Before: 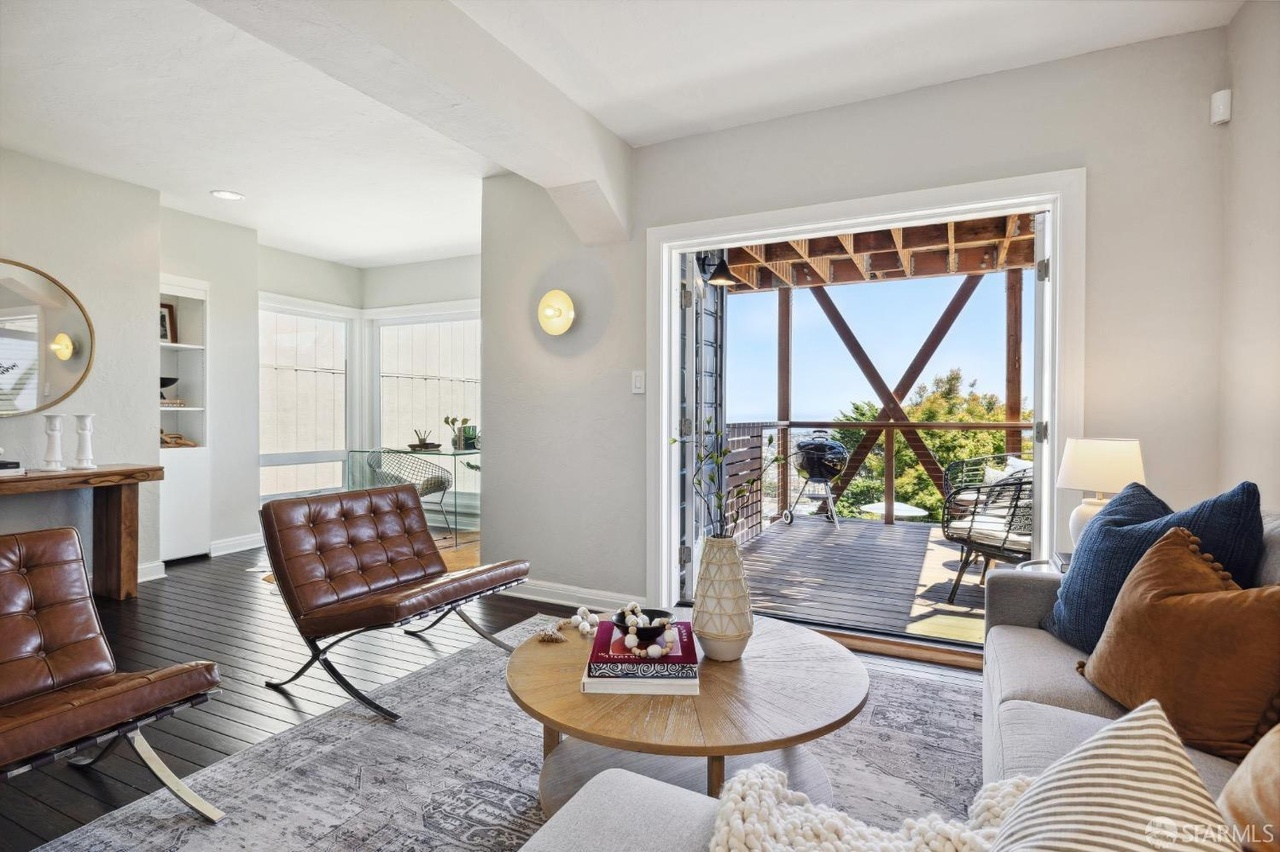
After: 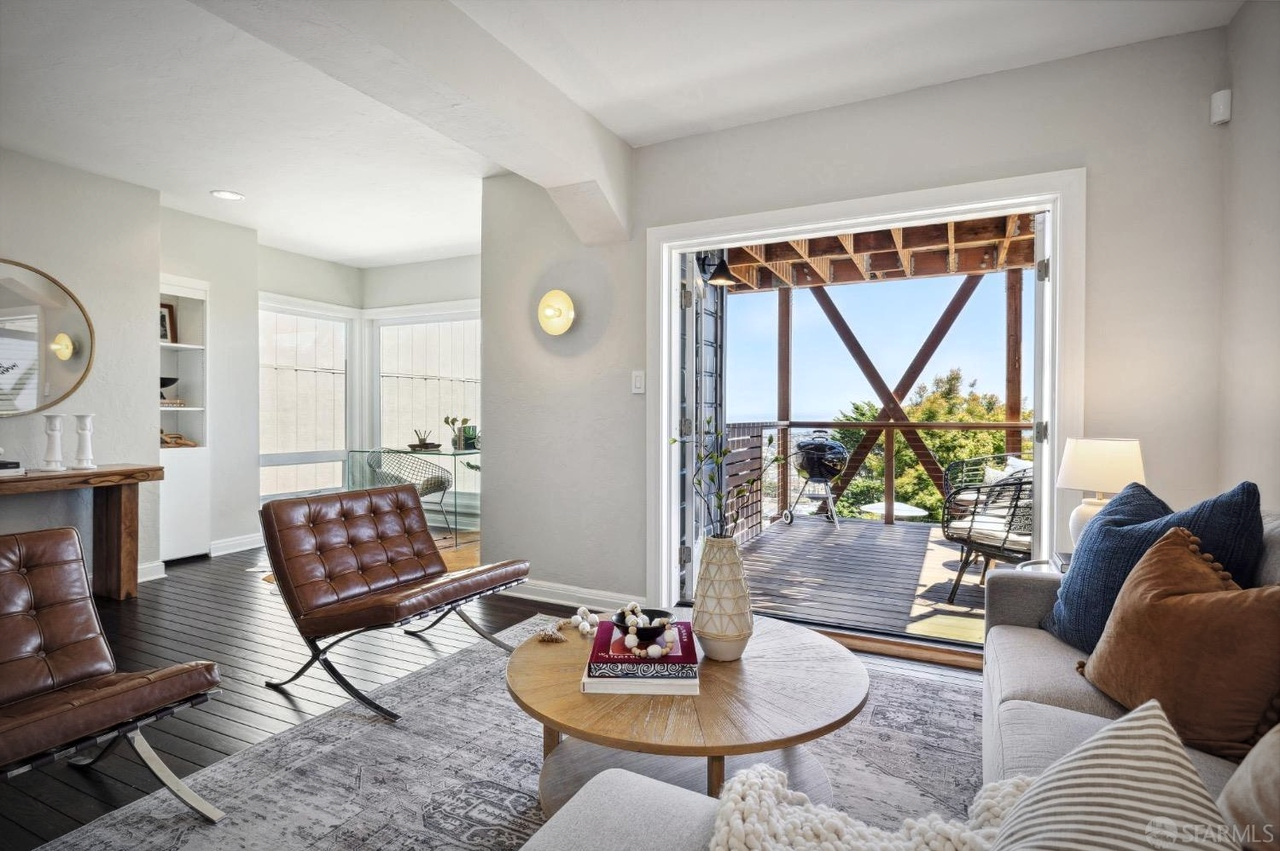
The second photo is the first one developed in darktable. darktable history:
crop: bottom 0.059%
local contrast: highlights 104%, shadows 98%, detail 120%, midtone range 0.2
vignetting: automatic ratio true
